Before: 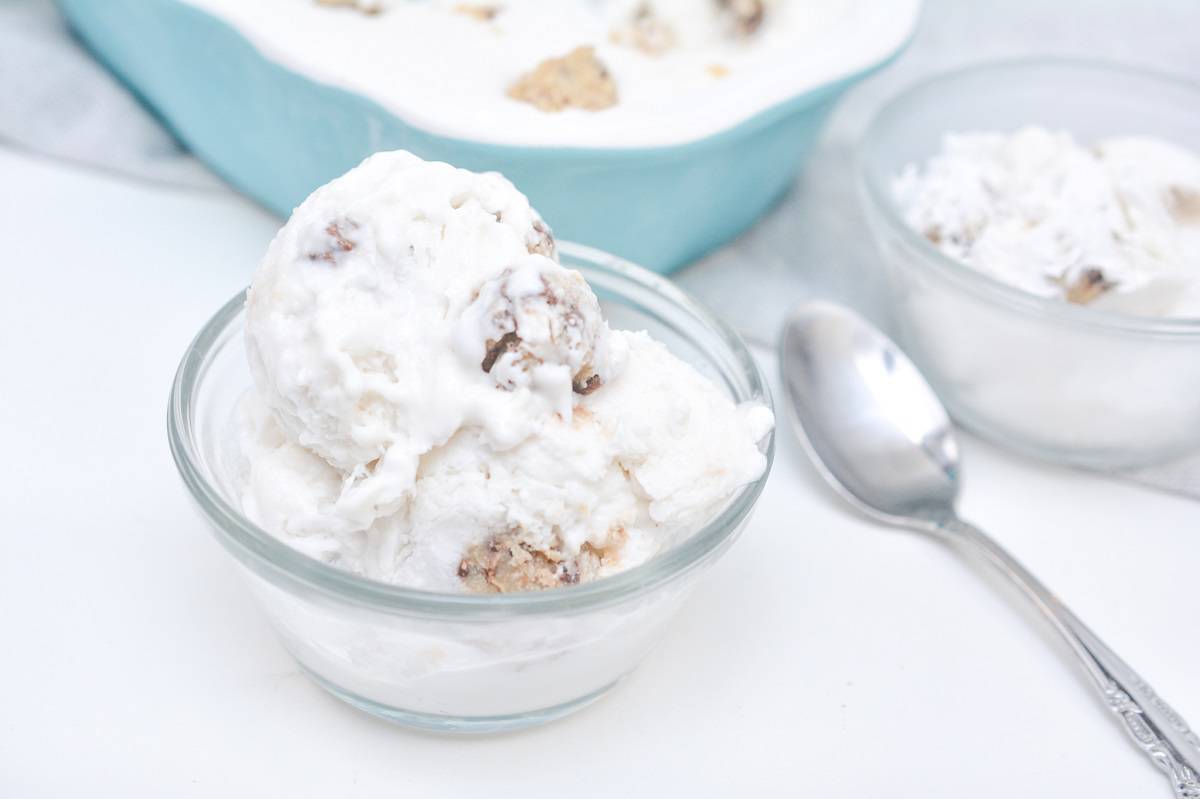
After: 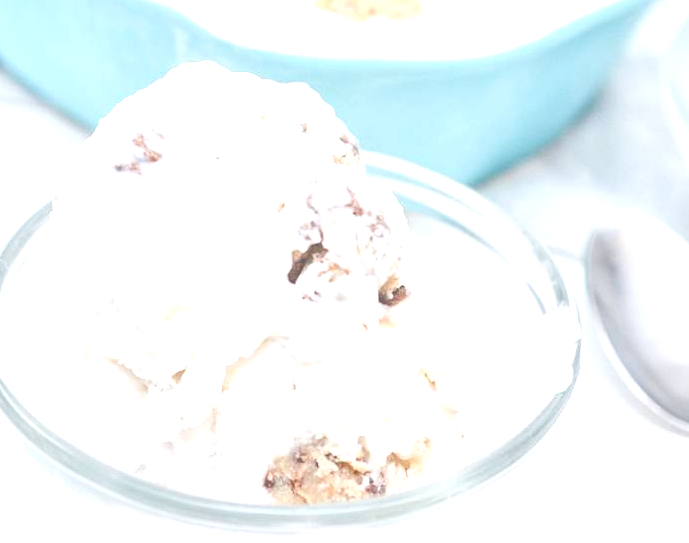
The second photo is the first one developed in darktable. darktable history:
exposure: black level correction 0, exposure 0.703 EV, compensate exposure bias true, compensate highlight preservation false
crop: left 16.234%, top 11.229%, right 26.286%, bottom 20.786%
